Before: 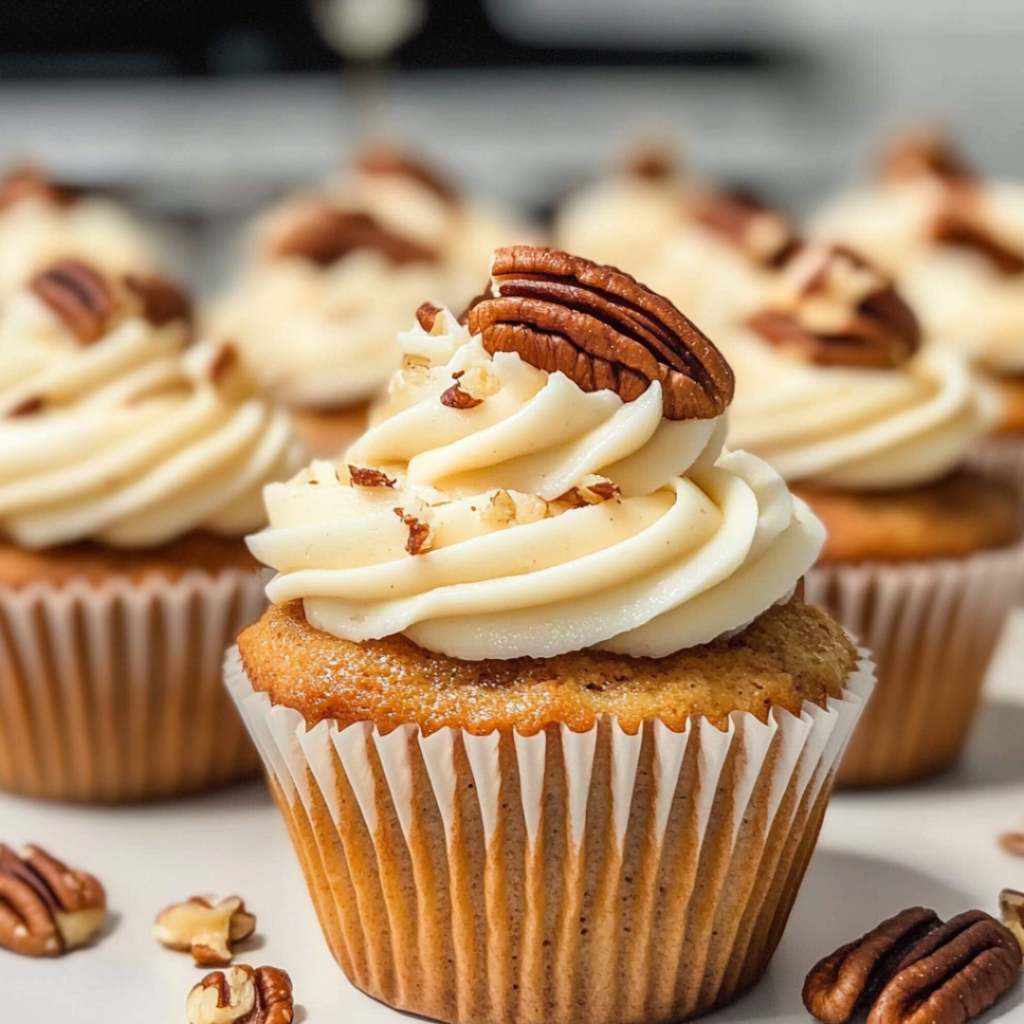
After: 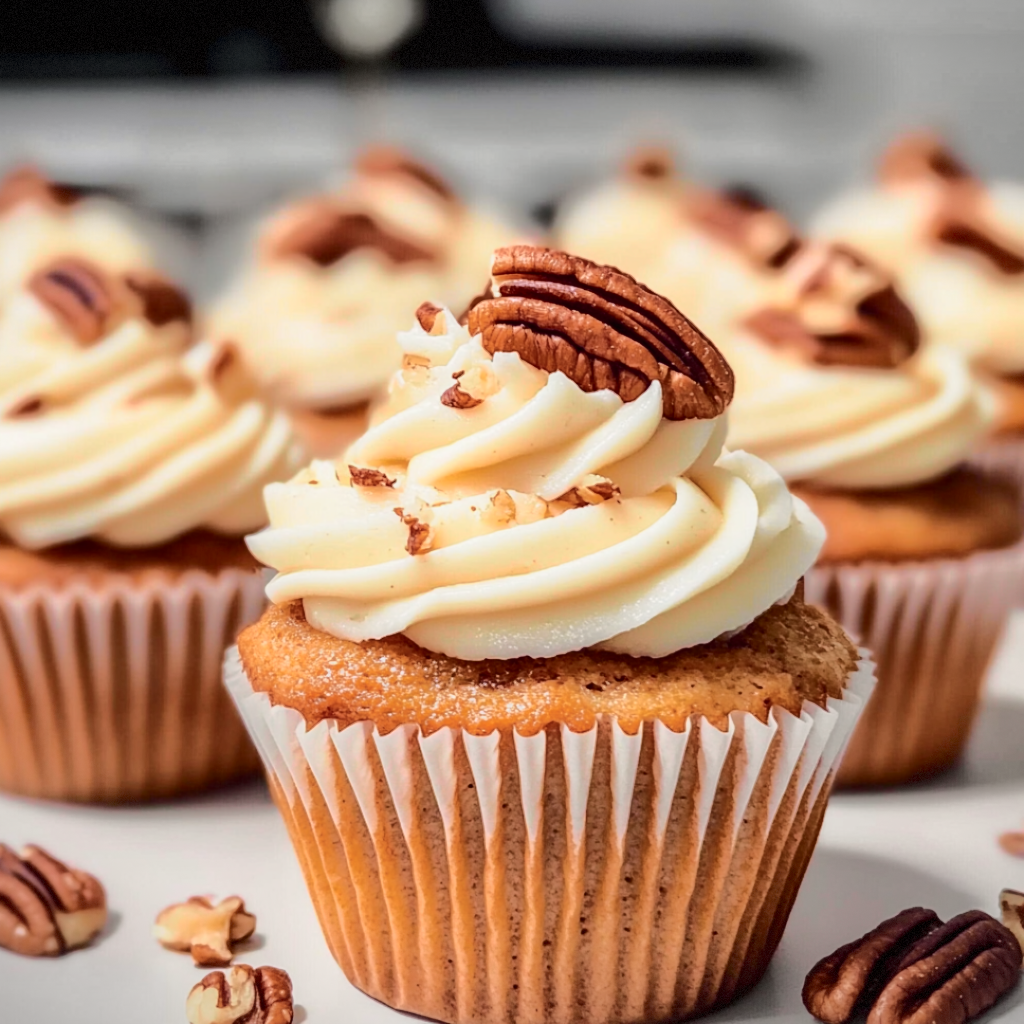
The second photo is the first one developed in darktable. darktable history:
tone curve: curves: ch0 [(0, 0) (0.104, 0.061) (0.239, 0.201) (0.327, 0.317) (0.401, 0.443) (0.489, 0.566) (0.65, 0.68) (0.832, 0.858) (1, 0.977)]; ch1 [(0, 0) (0.161, 0.092) (0.35, 0.33) (0.379, 0.401) (0.447, 0.476) (0.495, 0.499) (0.515, 0.518) (0.534, 0.557) (0.602, 0.625) (0.712, 0.706) (1, 1)]; ch2 [(0, 0) (0.359, 0.372) (0.437, 0.437) (0.502, 0.501) (0.55, 0.534) (0.592, 0.601) (0.647, 0.64) (1, 1)], color space Lab, independent channels, preserve colors none
vignetting: fall-off start 100%, fall-off radius 71%, brightness -0.434, saturation -0.2, width/height ratio 1.178, dithering 8-bit output, unbound false
